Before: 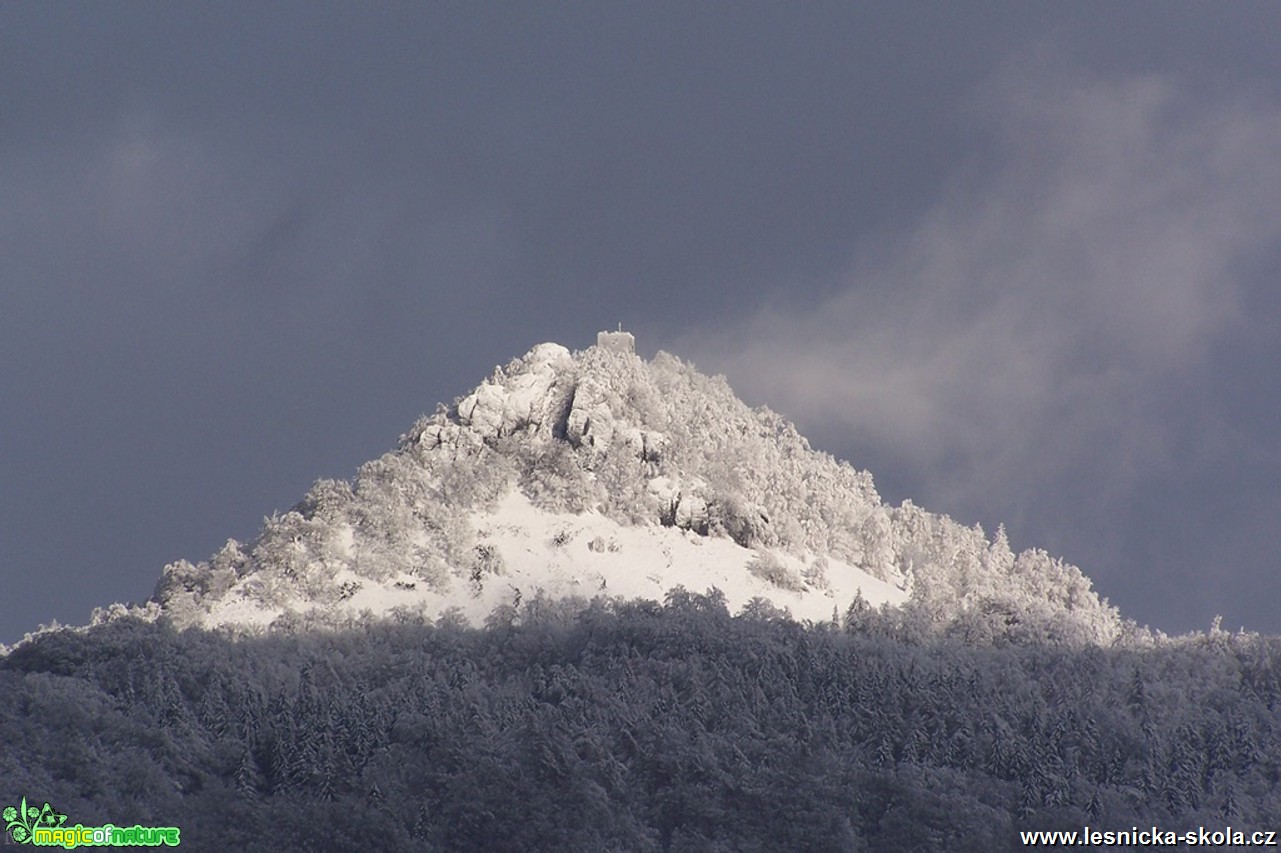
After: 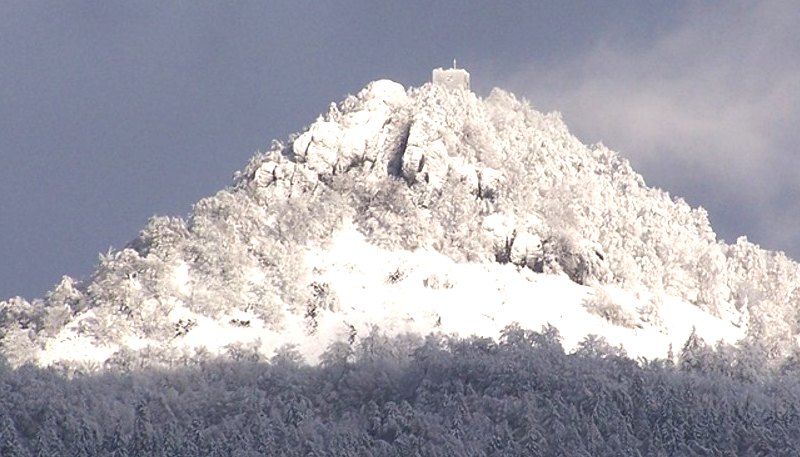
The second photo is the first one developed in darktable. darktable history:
crop: left 12.923%, top 30.843%, right 24.577%, bottom 15.522%
exposure: exposure 0.742 EV, compensate highlight preservation false
